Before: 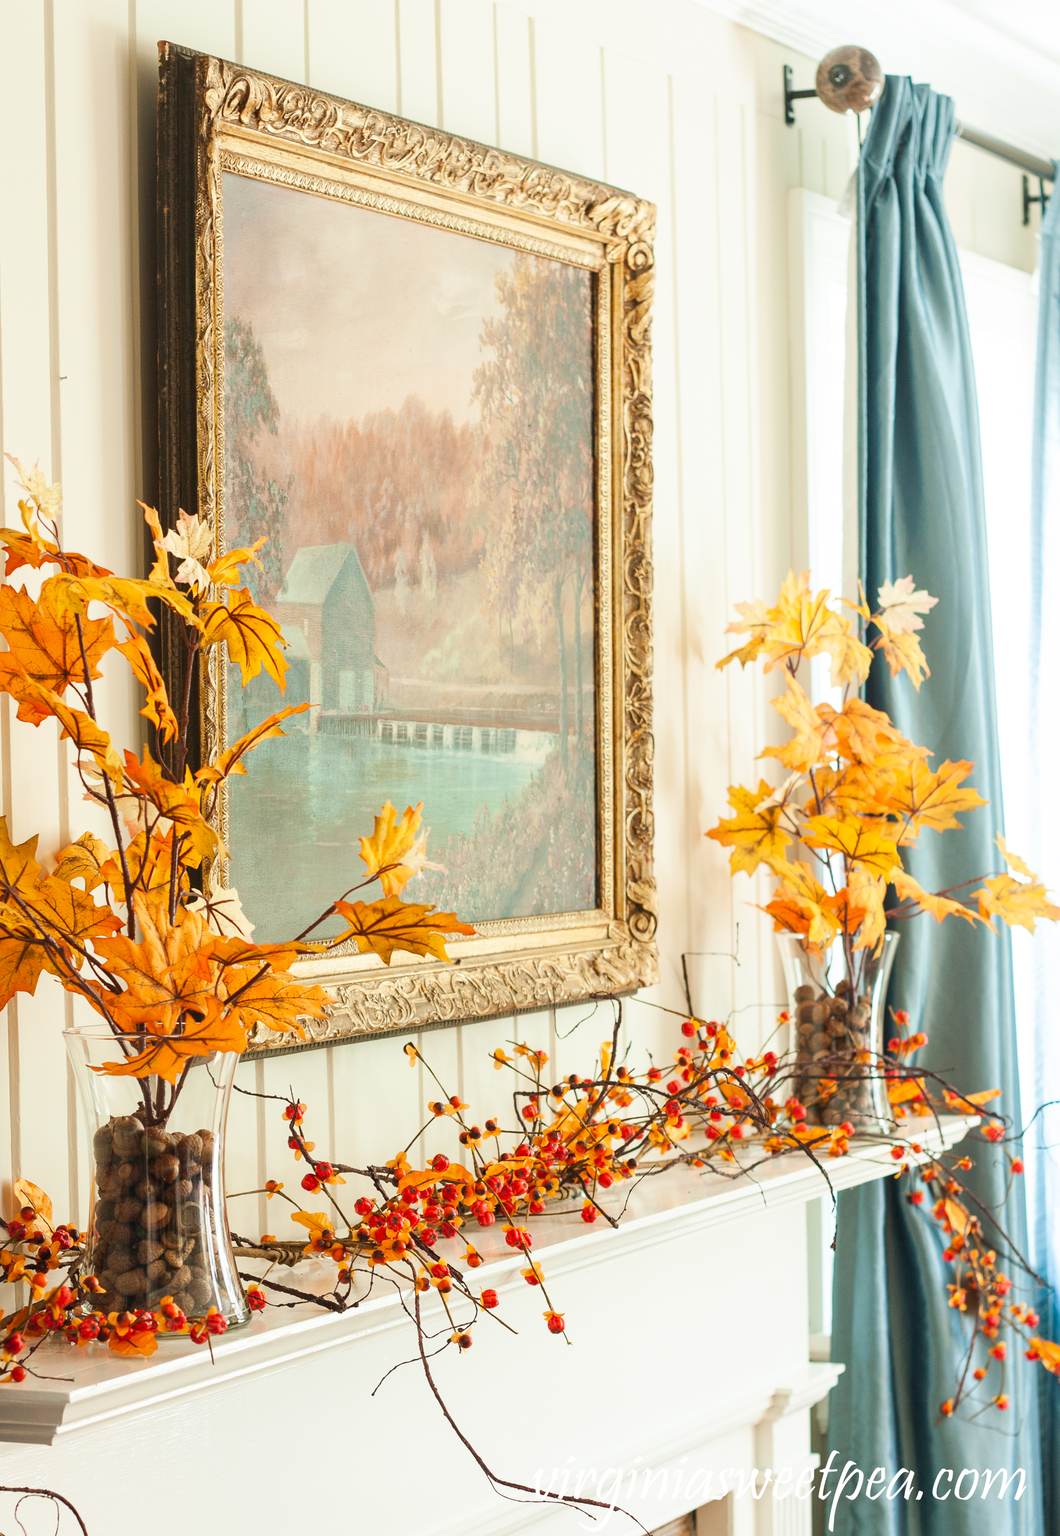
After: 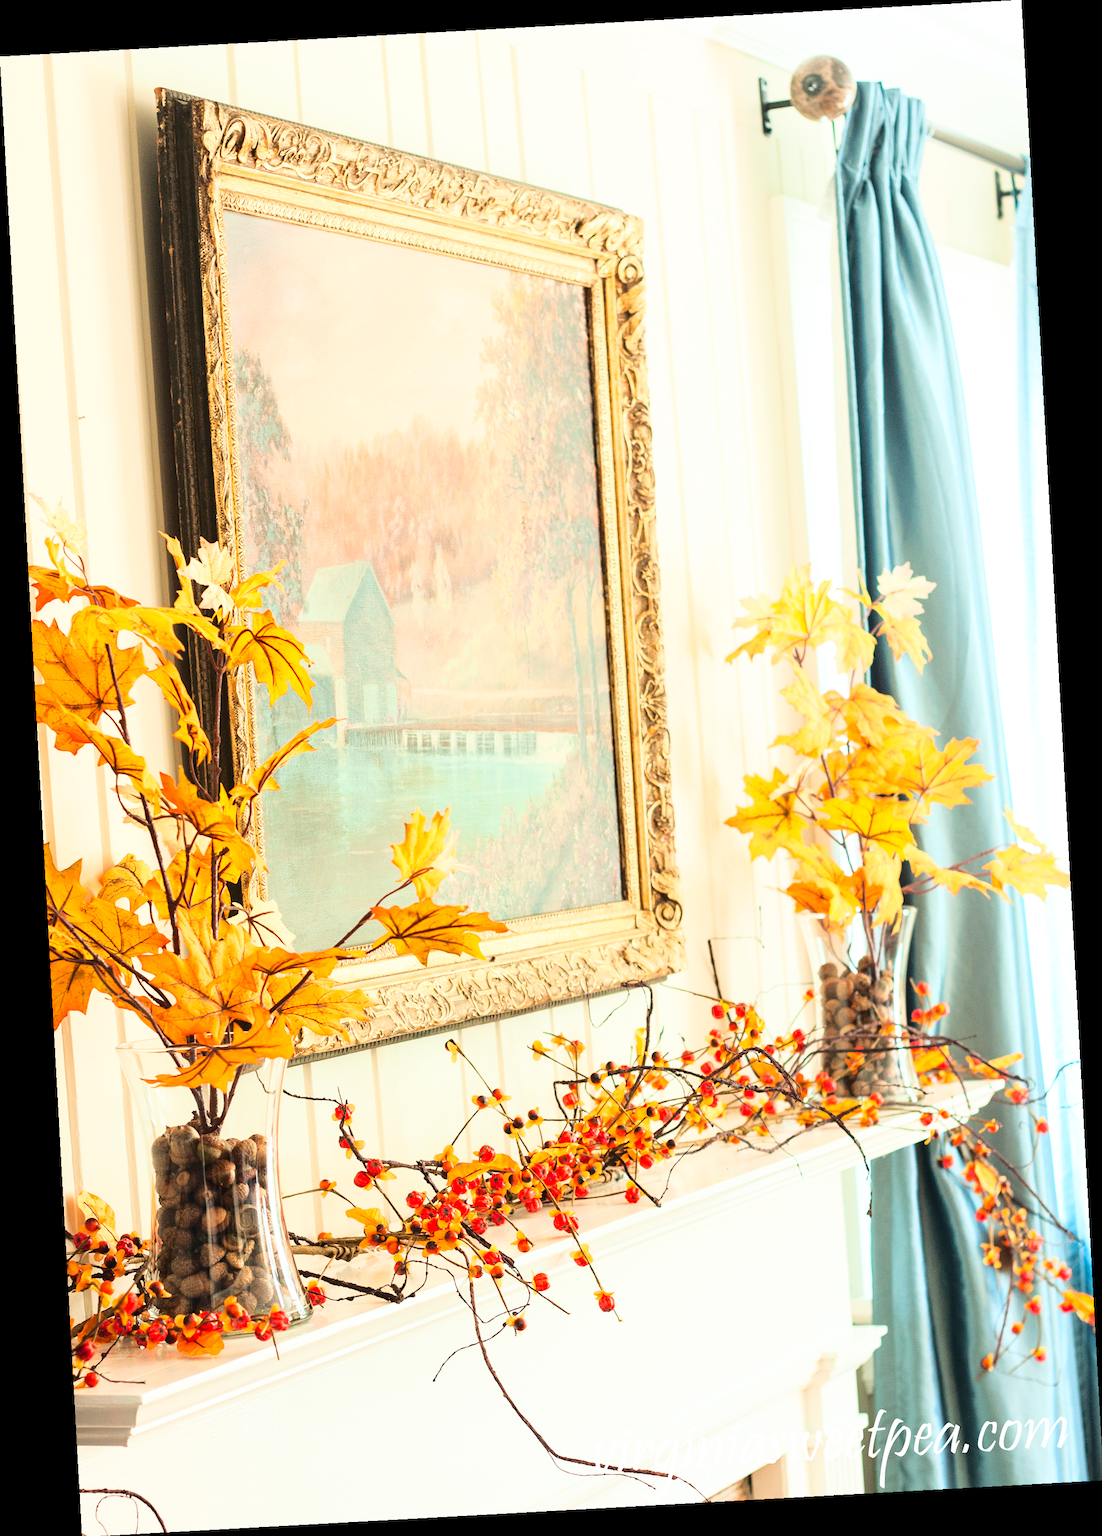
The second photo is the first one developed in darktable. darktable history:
rotate and perspective: rotation -3.18°, automatic cropping off
base curve: curves: ch0 [(0, 0) (0.028, 0.03) (0.121, 0.232) (0.46, 0.748) (0.859, 0.968) (1, 1)]
